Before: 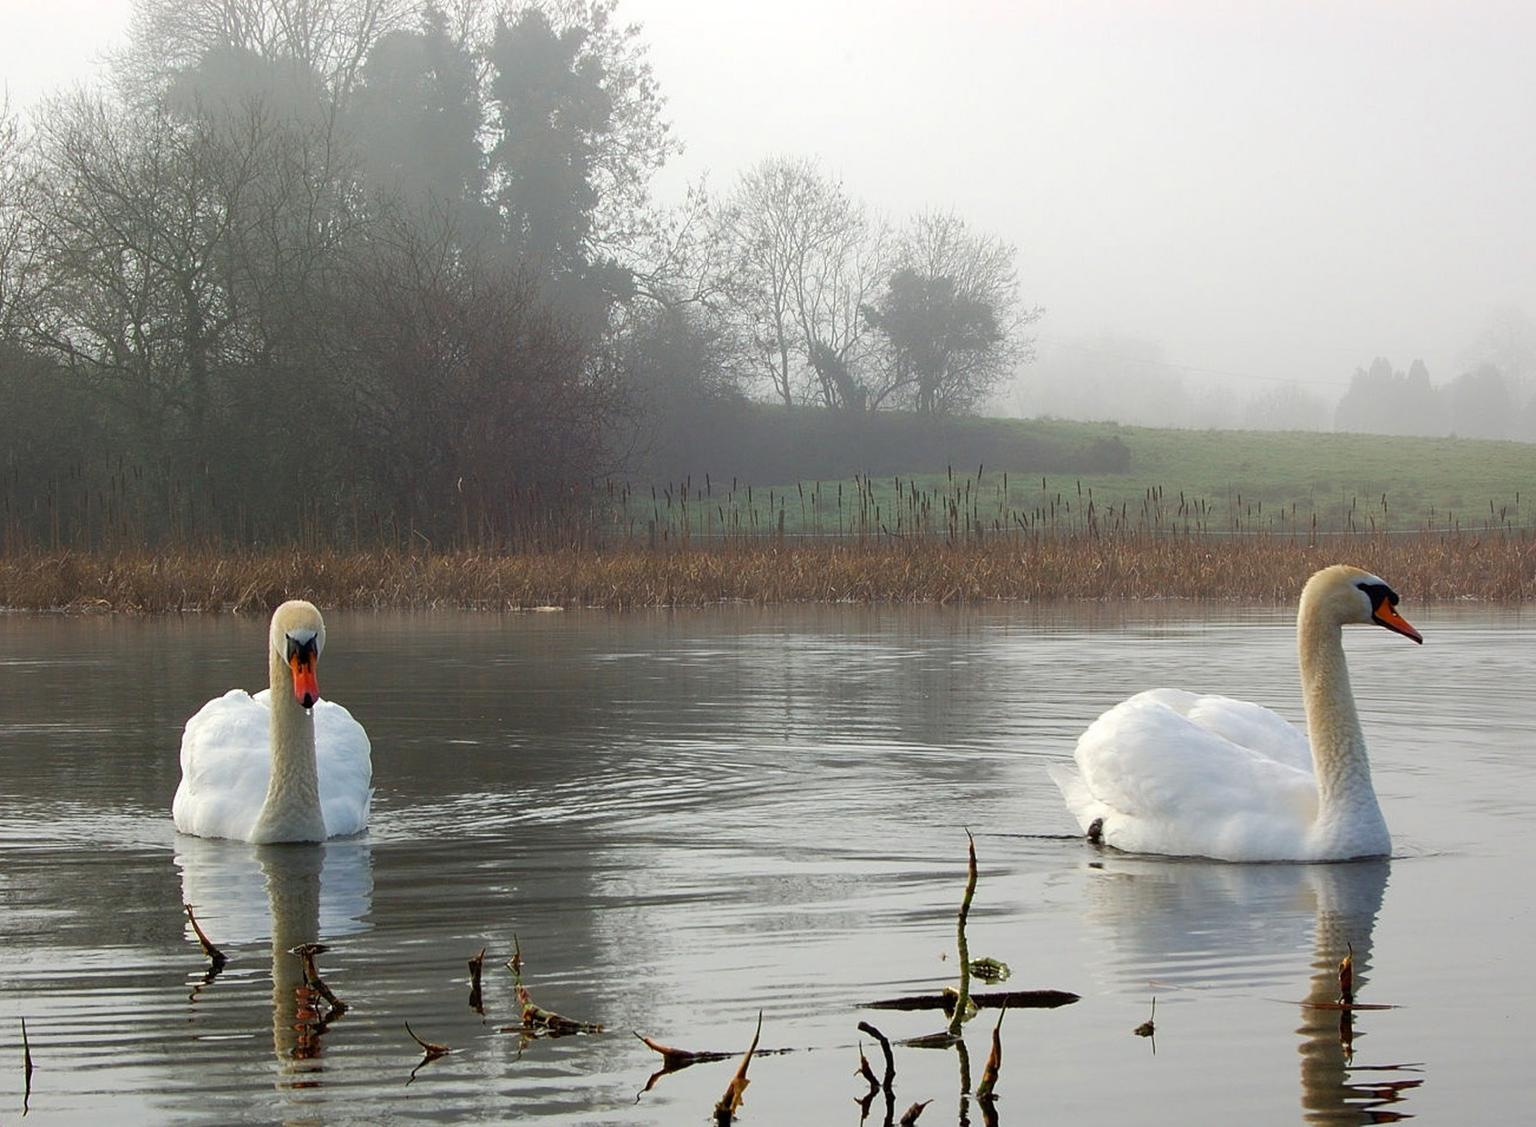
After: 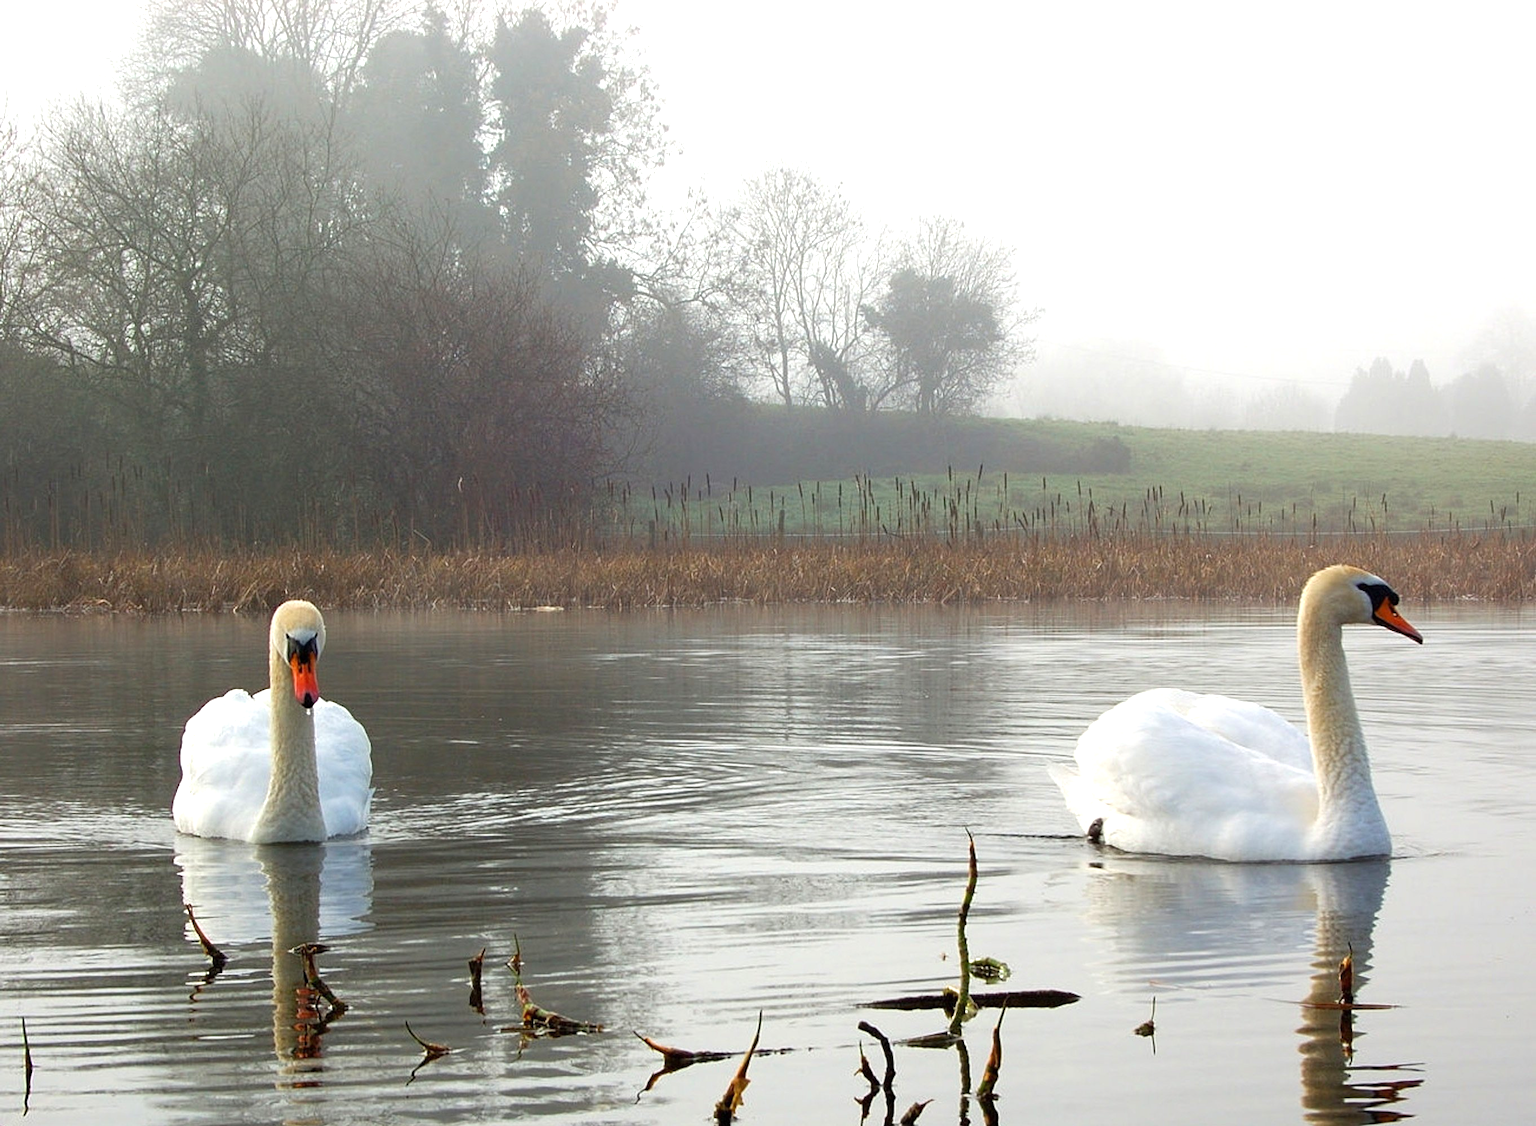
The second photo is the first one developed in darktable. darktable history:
exposure: exposure 0.555 EV, compensate highlight preservation false
